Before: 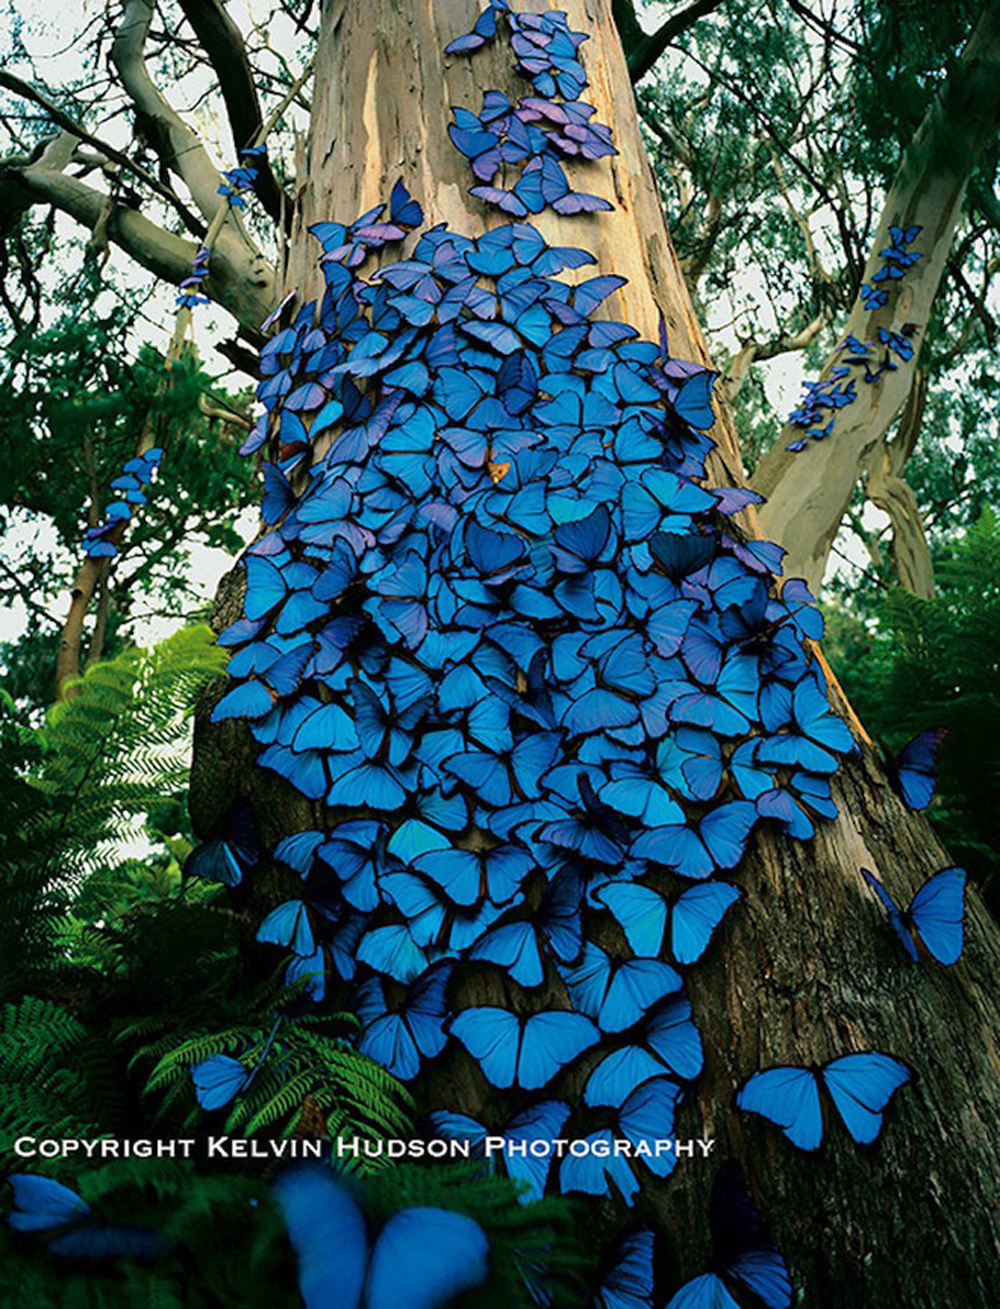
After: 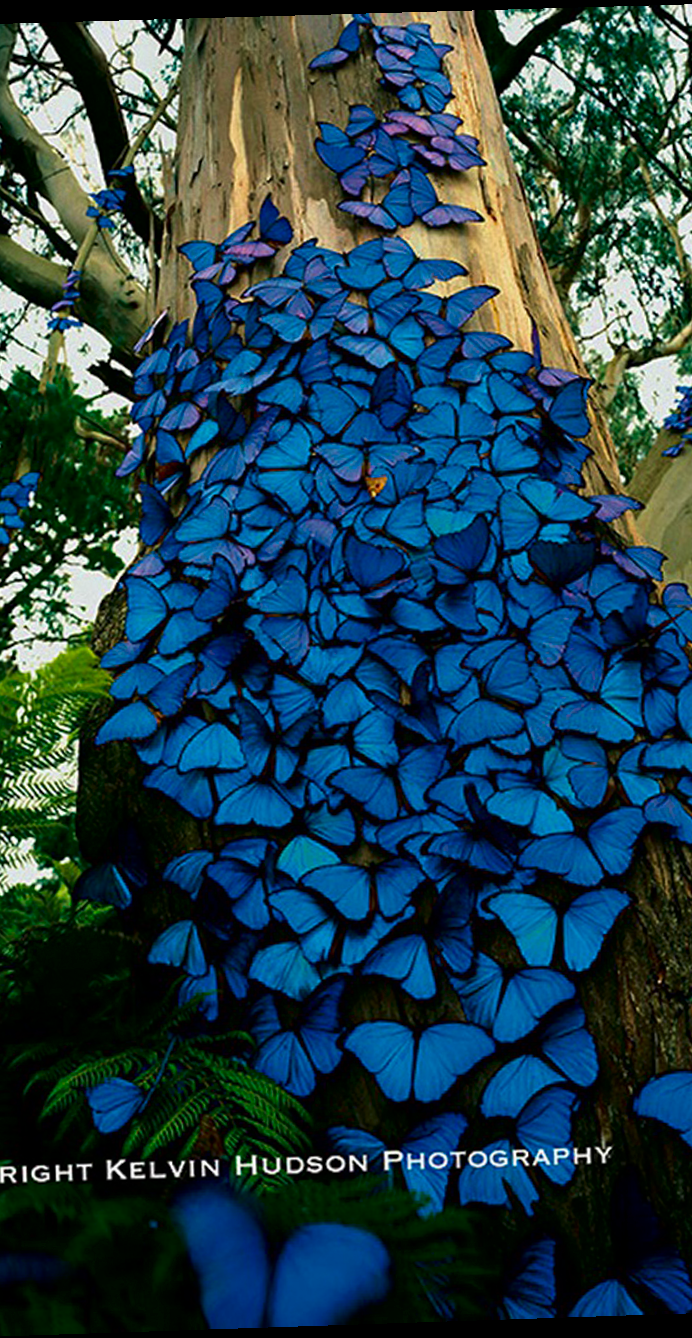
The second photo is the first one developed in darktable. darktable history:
velvia: on, module defaults
contrast brightness saturation: brightness -0.2, saturation 0.08
crop and rotate: left 13.342%, right 19.991%
rotate and perspective: rotation -1.77°, lens shift (horizontal) 0.004, automatic cropping off
